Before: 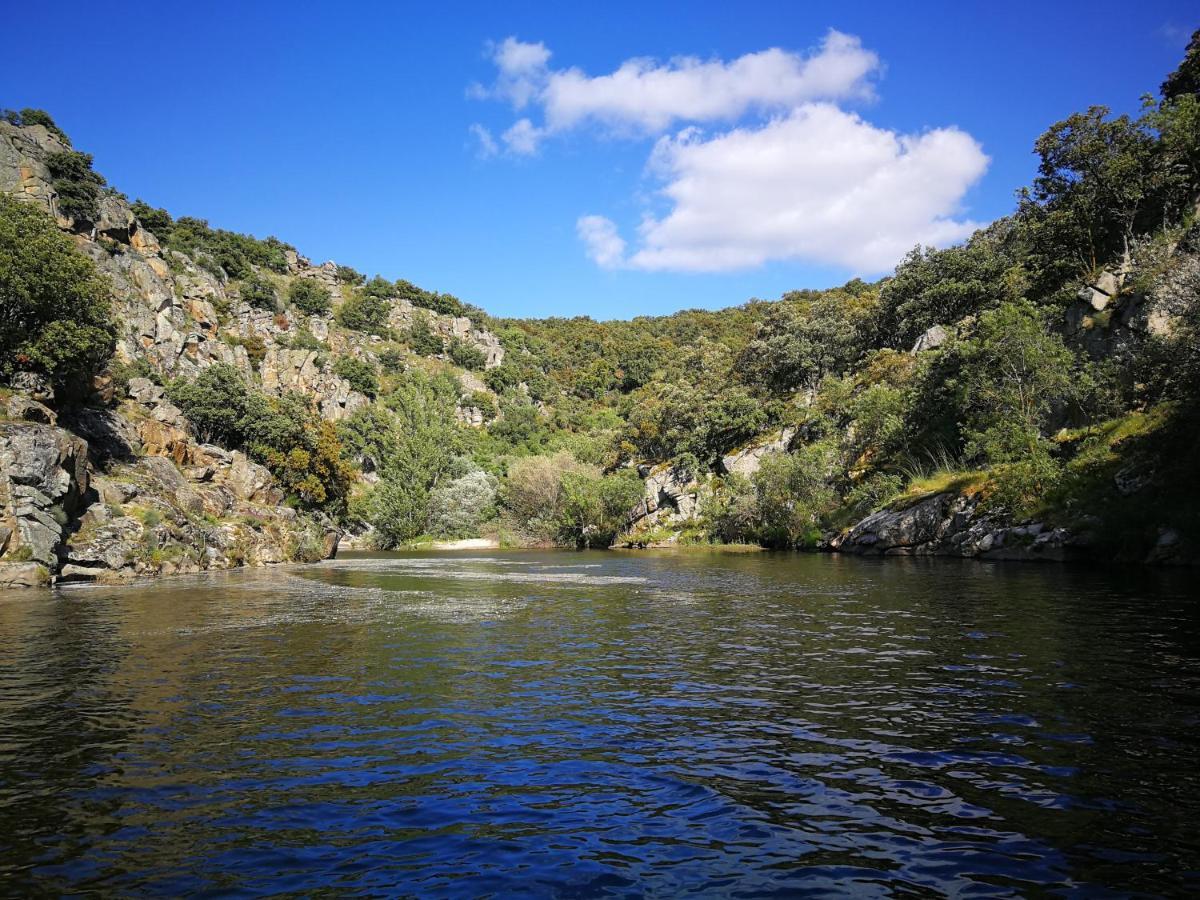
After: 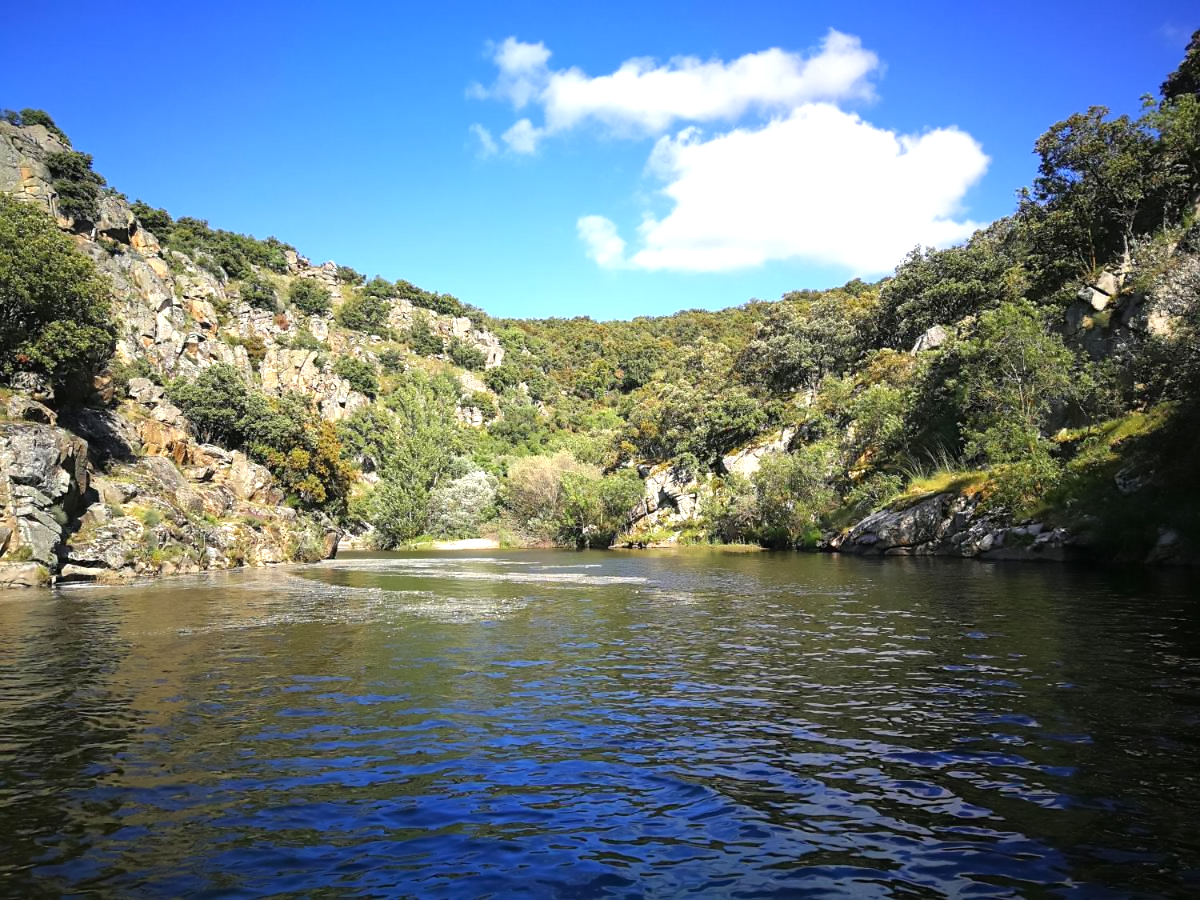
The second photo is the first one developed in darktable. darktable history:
exposure: exposure 0.7 EV, compensate highlight preservation false
astrophoto denoise: on, module defaults | blend: blend mode normal, opacity 50%; mask: uniform (no mask)
